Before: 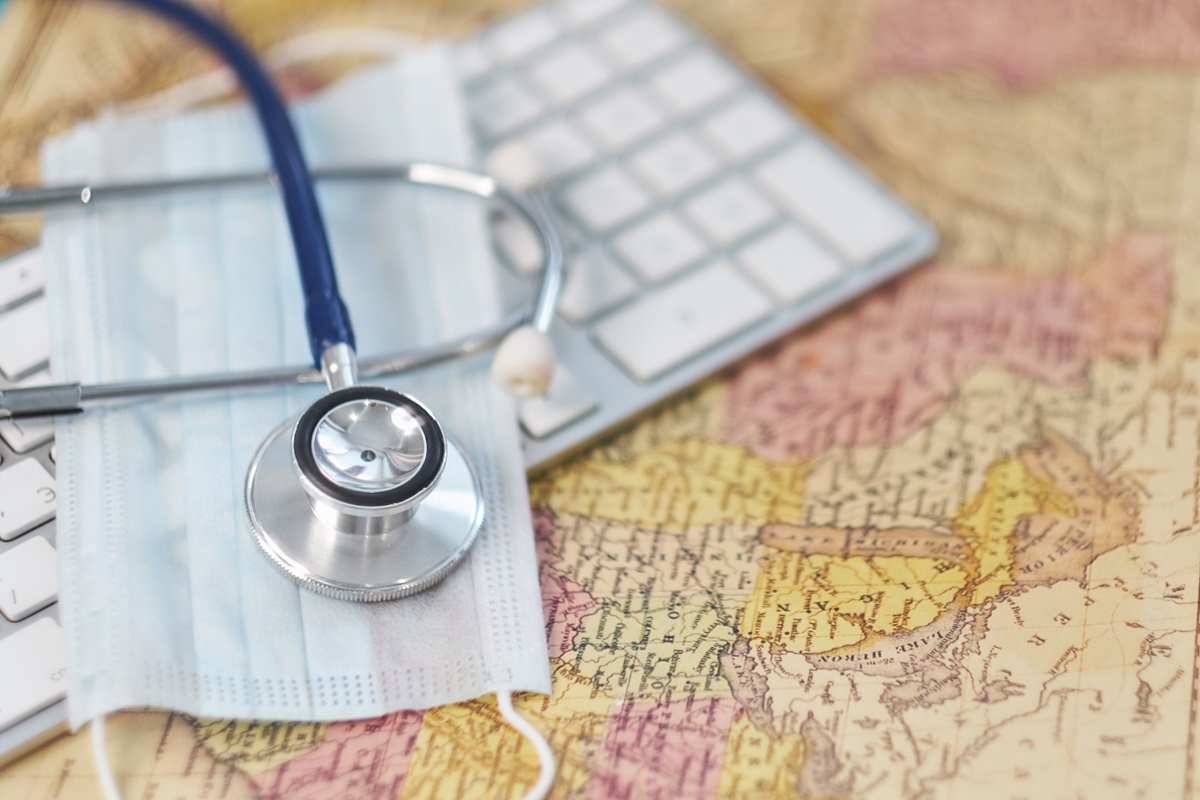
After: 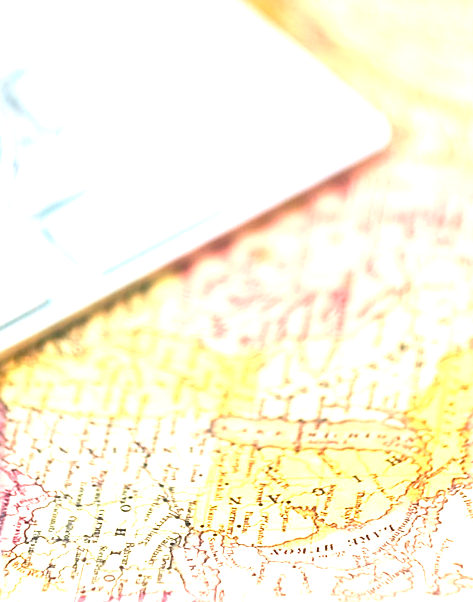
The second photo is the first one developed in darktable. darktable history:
contrast equalizer: octaves 7, y [[0.515 ×6], [0.507 ×6], [0.425 ×6], [0 ×6], [0 ×6]]
sharpen: on, module defaults
tone equalizer: on, module defaults
exposure: black level correction 0, exposure 1.675 EV, compensate exposure bias true, compensate highlight preservation false
crop: left 45.721%, top 13.393%, right 14.118%, bottom 10.01%
